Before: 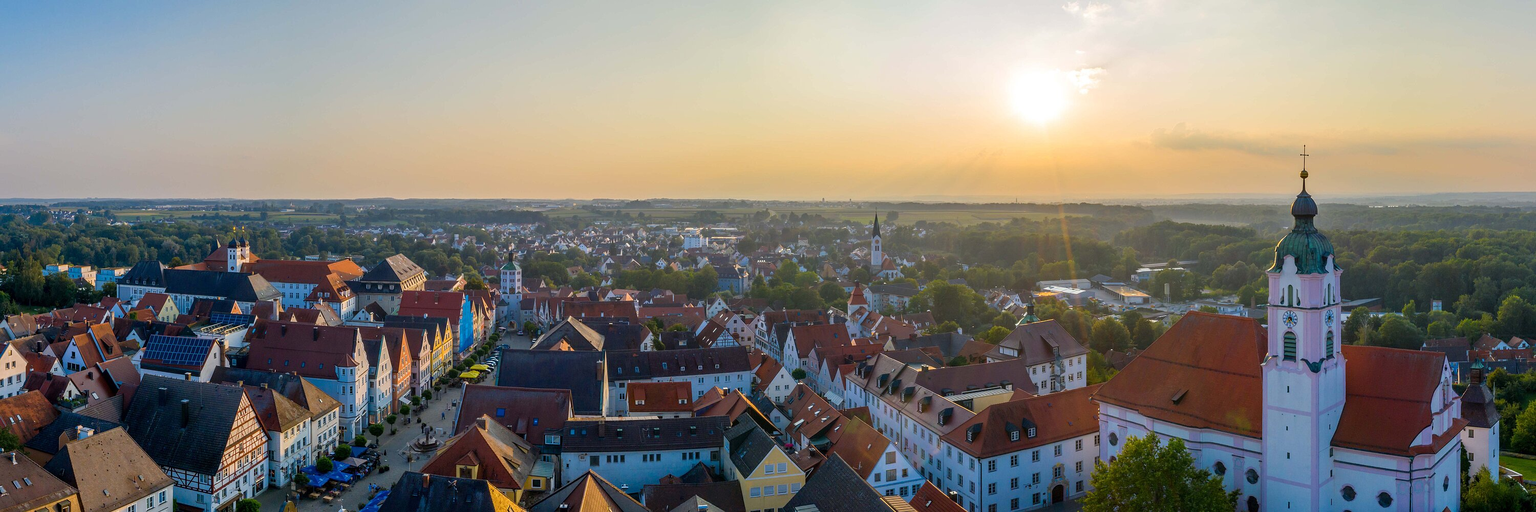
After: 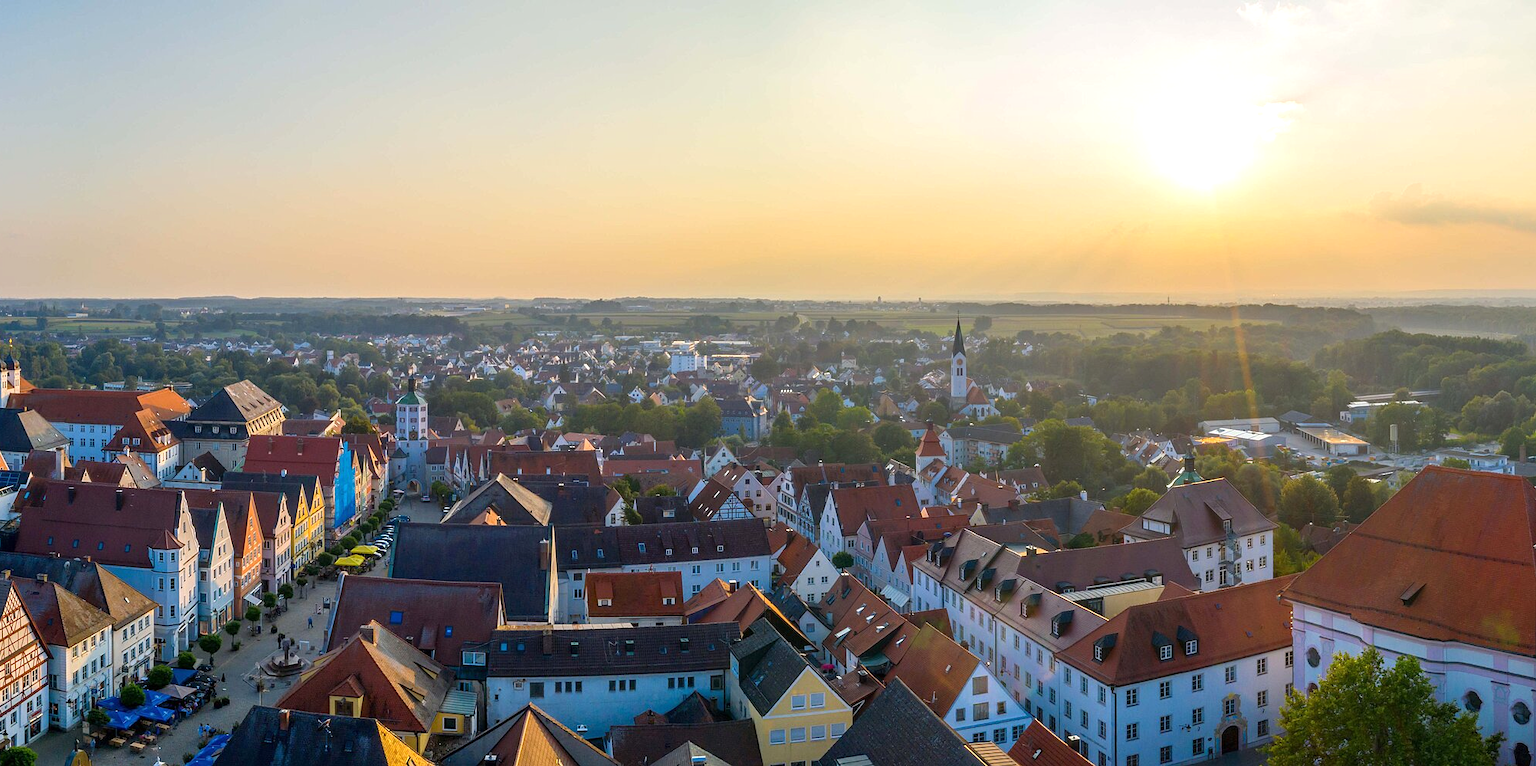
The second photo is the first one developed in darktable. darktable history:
crop: left 15.395%, right 17.773%
exposure: exposure 0.297 EV, compensate highlight preservation false
